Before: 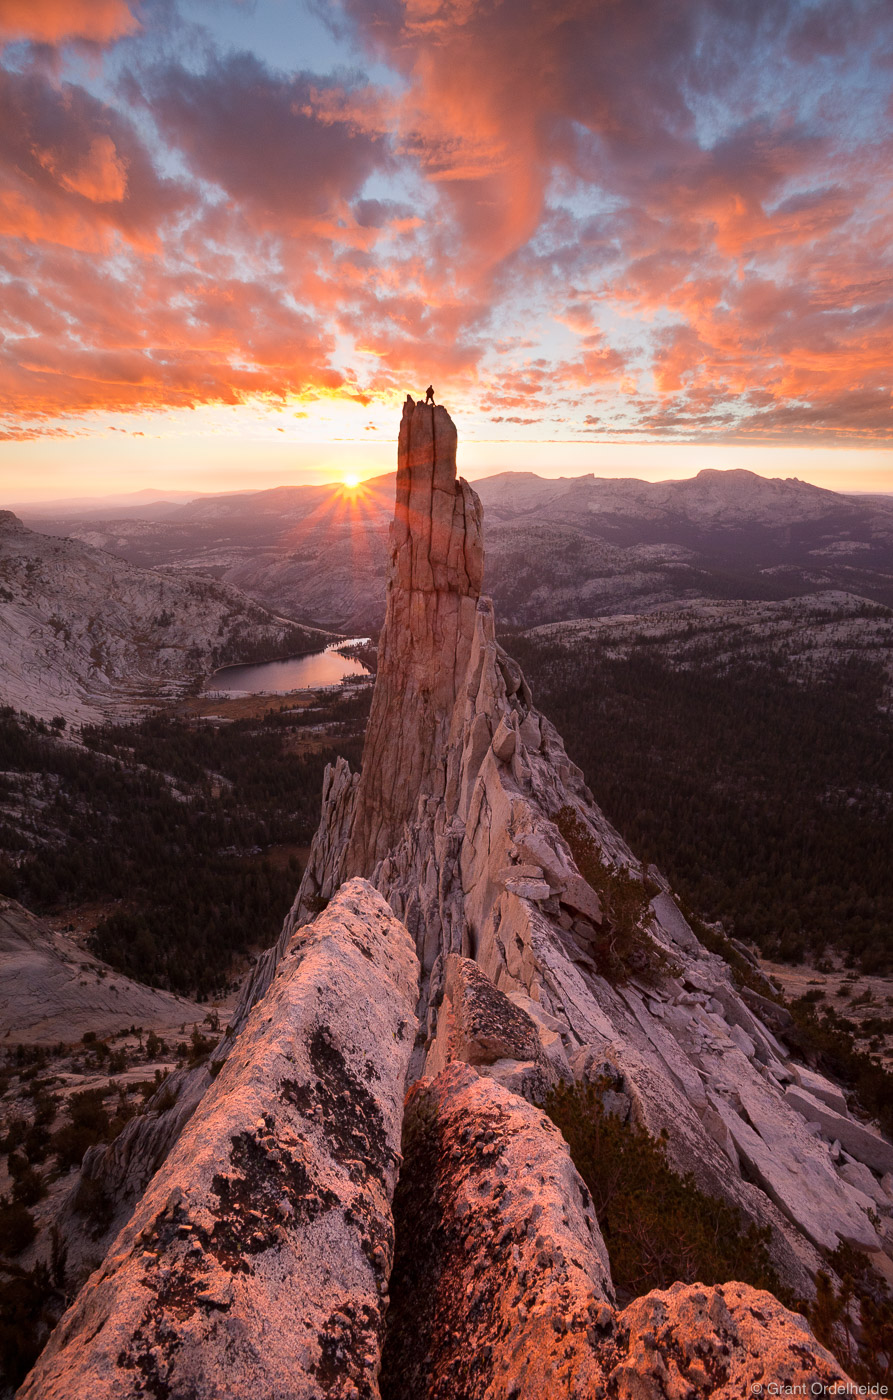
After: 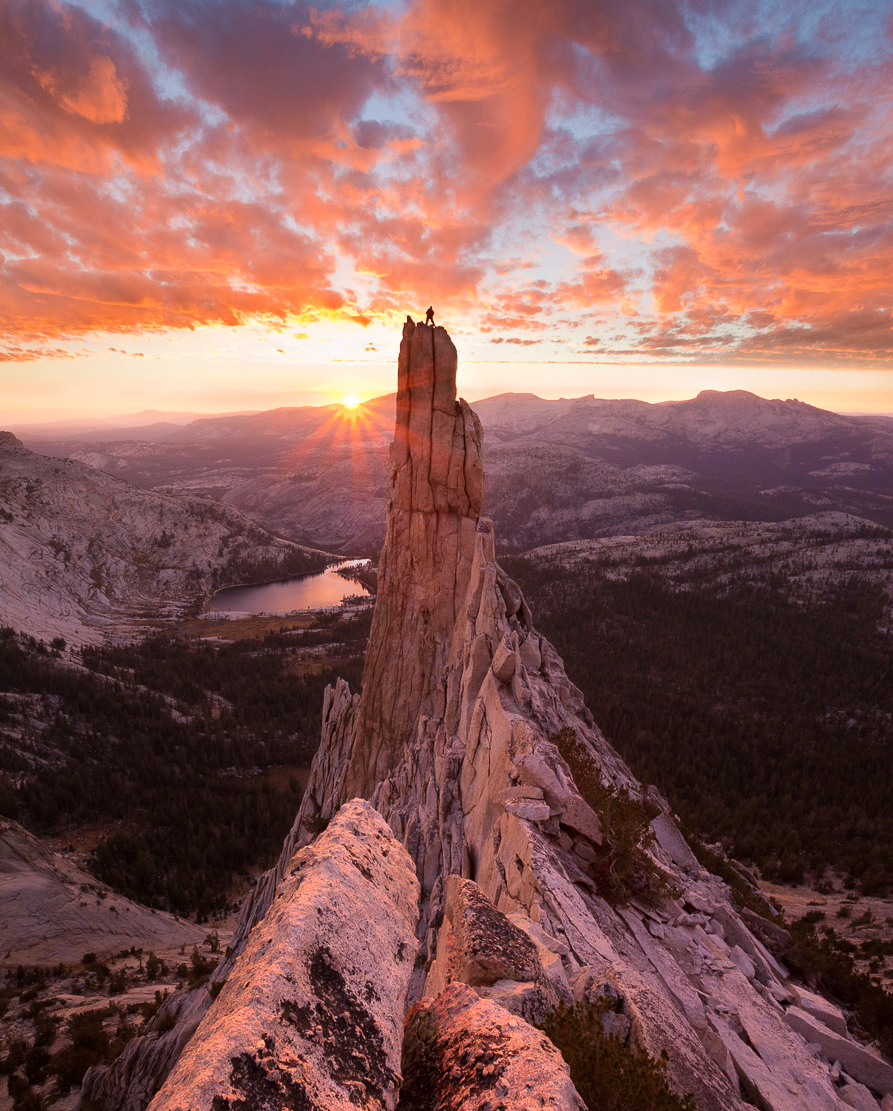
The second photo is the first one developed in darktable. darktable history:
velvia: on, module defaults
crop and rotate: top 5.667%, bottom 14.937%
